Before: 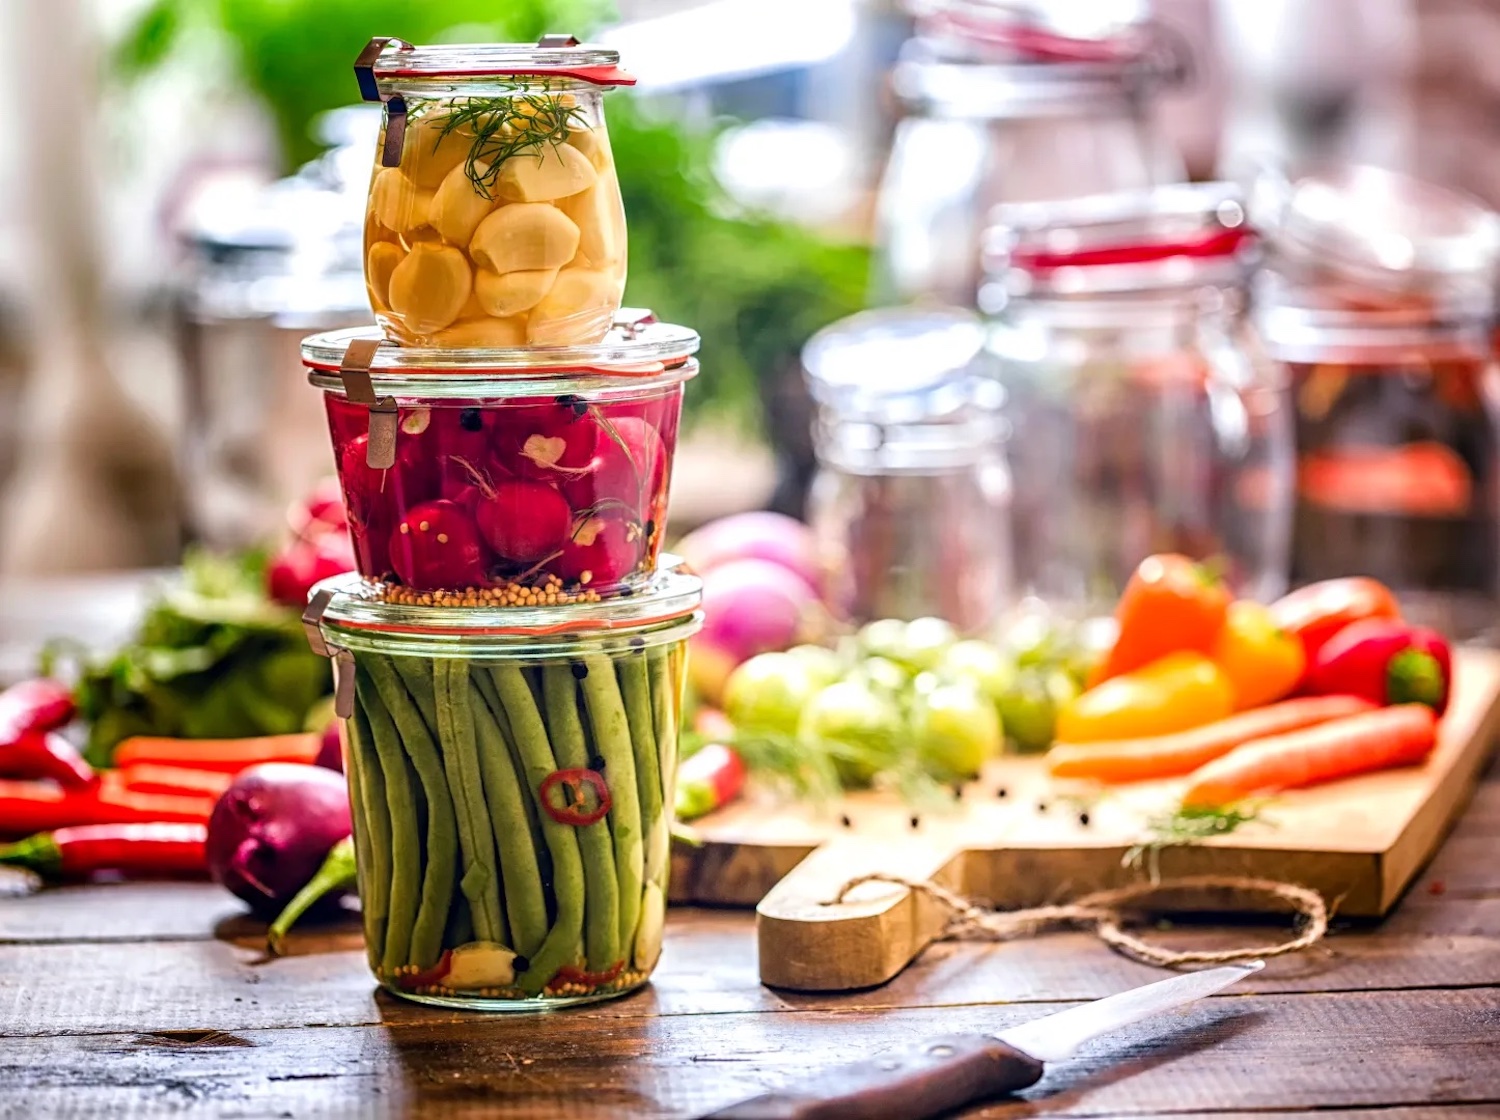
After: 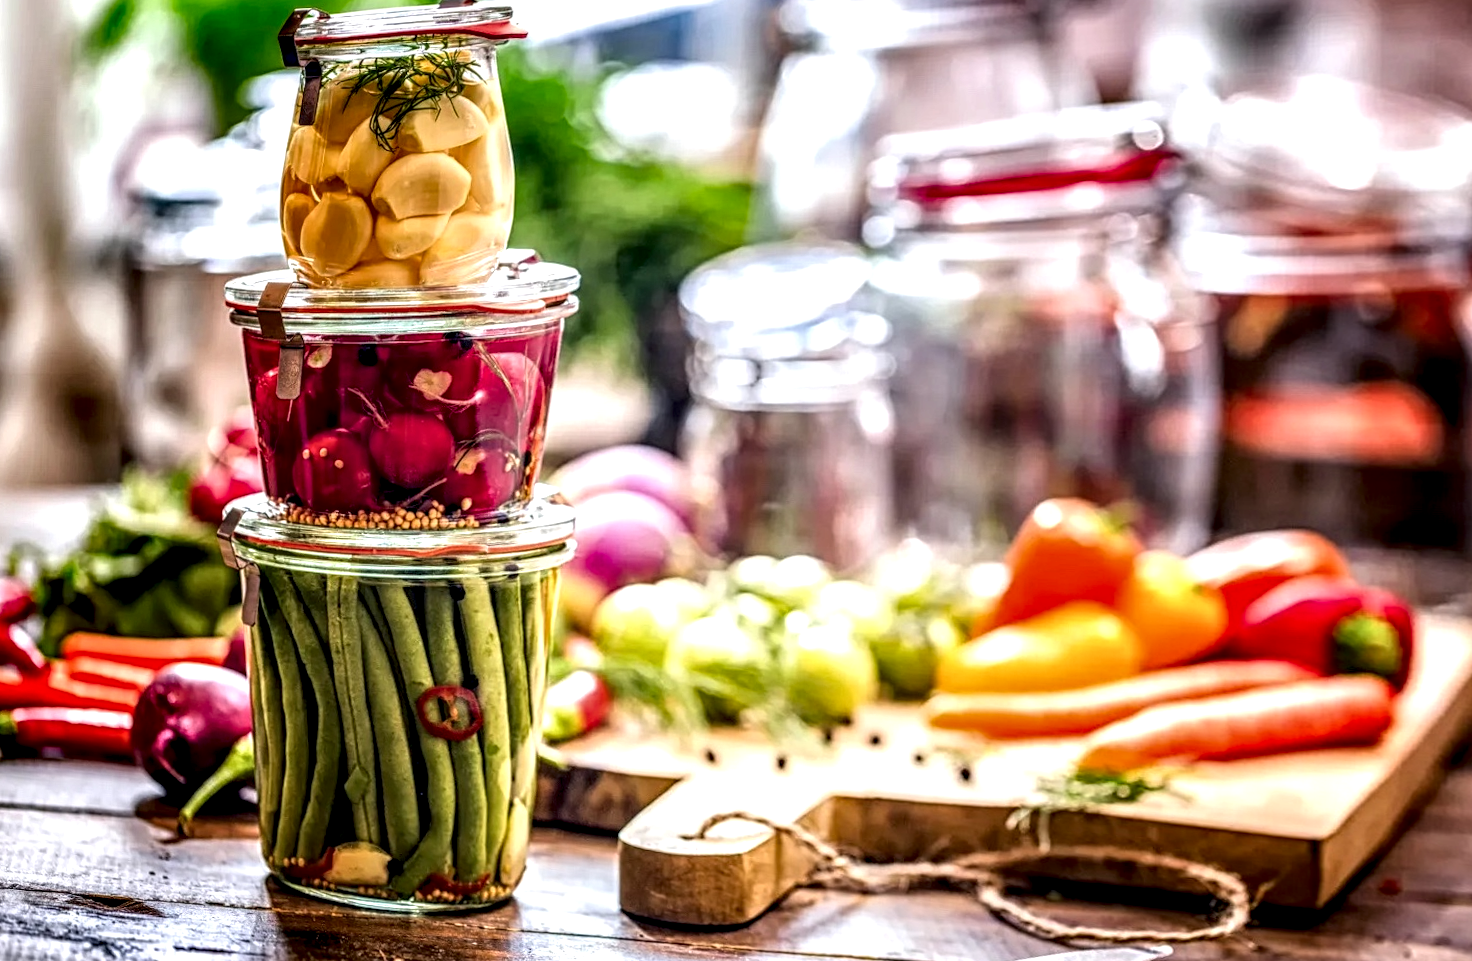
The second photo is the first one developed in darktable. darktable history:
local contrast: highlights 20%, detail 197%
rotate and perspective: rotation 1.69°, lens shift (vertical) -0.023, lens shift (horizontal) -0.291, crop left 0.025, crop right 0.988, crop top 0.092, crop bottom 0.842
